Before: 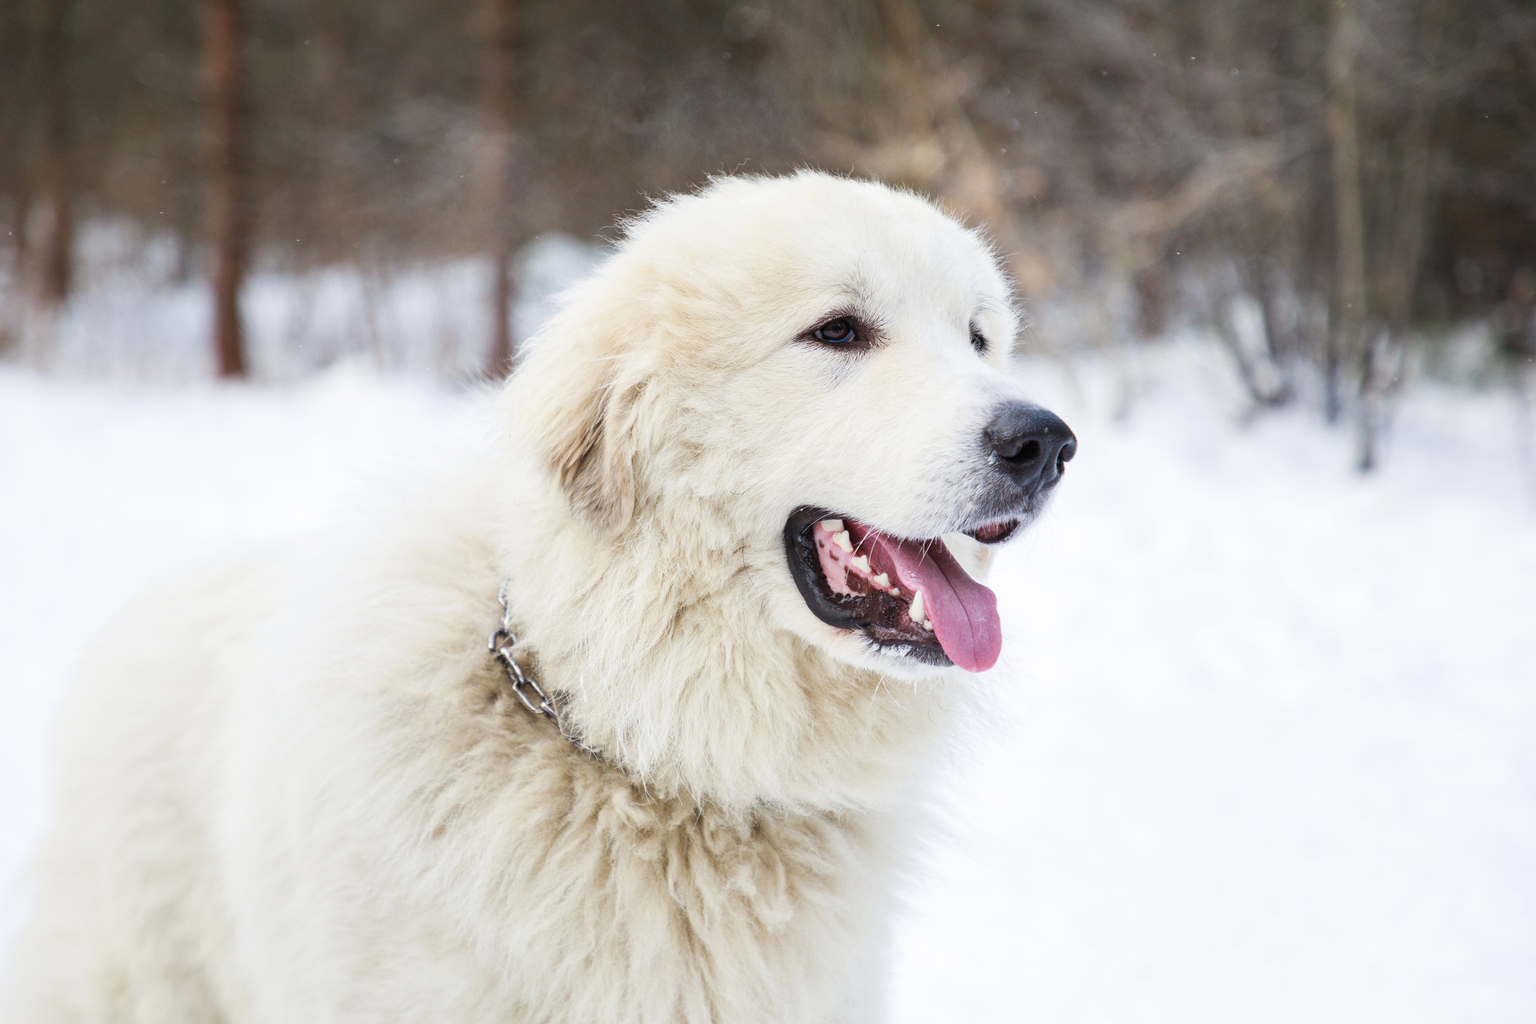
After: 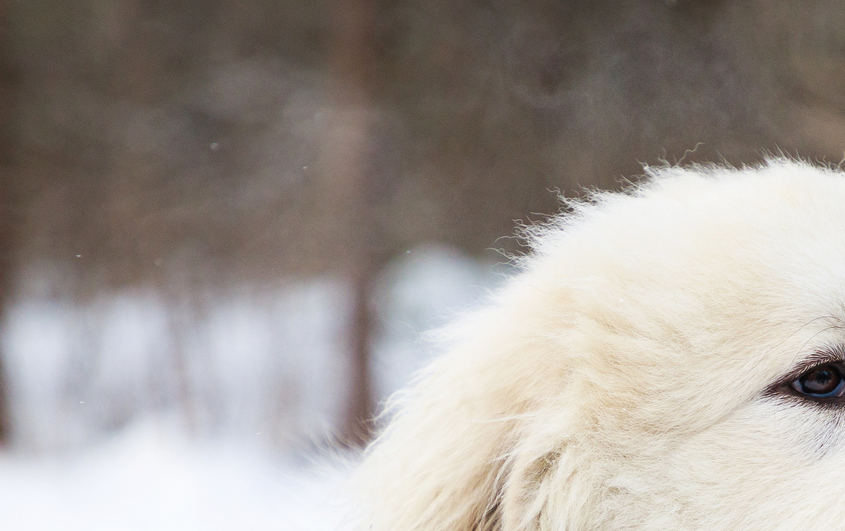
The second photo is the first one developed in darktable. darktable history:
crop: left 15.735%, top 5.421%, right 44.408%, bottom 57.021%
